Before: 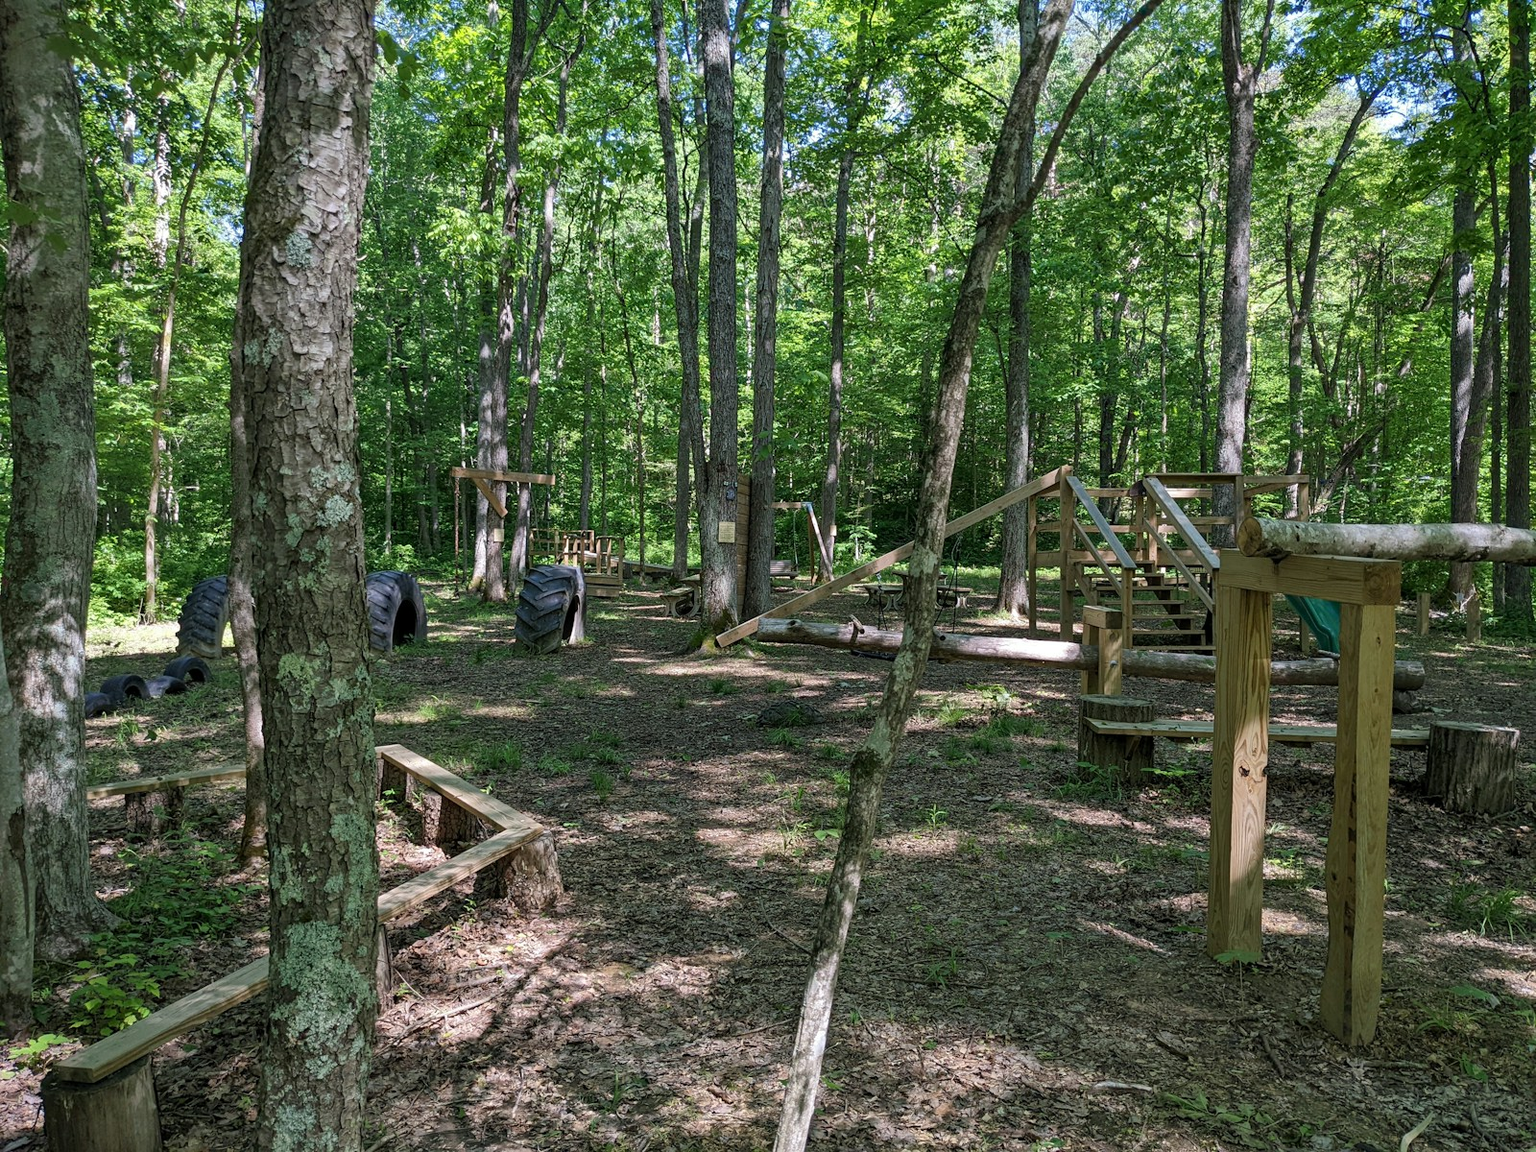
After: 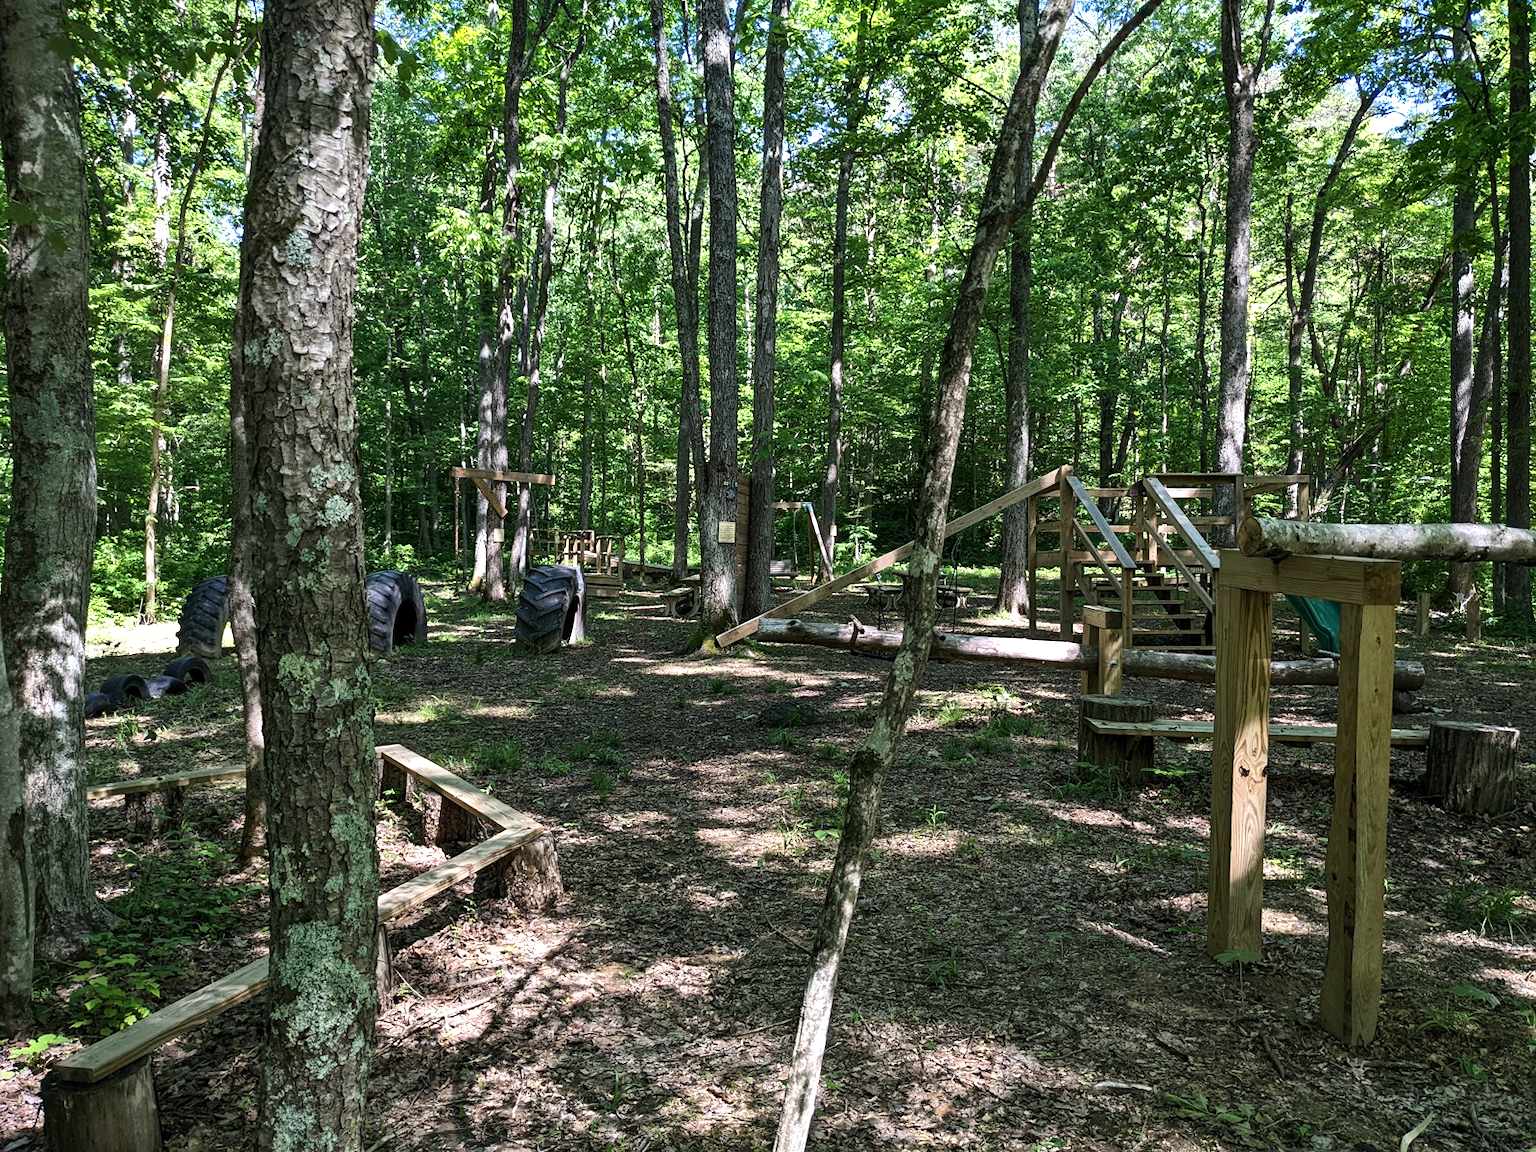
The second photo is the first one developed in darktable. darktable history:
rotate and perspective: crop left 0, crop top 0
tone equalizer: -8 EV -0.75 EV, -7 EV -0.7 EV, -6 EV -0.6 EV, -5 EV -0.4 EV, -3 EV 0.4 EV, -2 EV 0.6 EV, -1 EV 0.7 EV, +0 EV 0.75 EV, edges refinement/feathering 500, mask exposure compensation -1.57 EV, preserve details no
